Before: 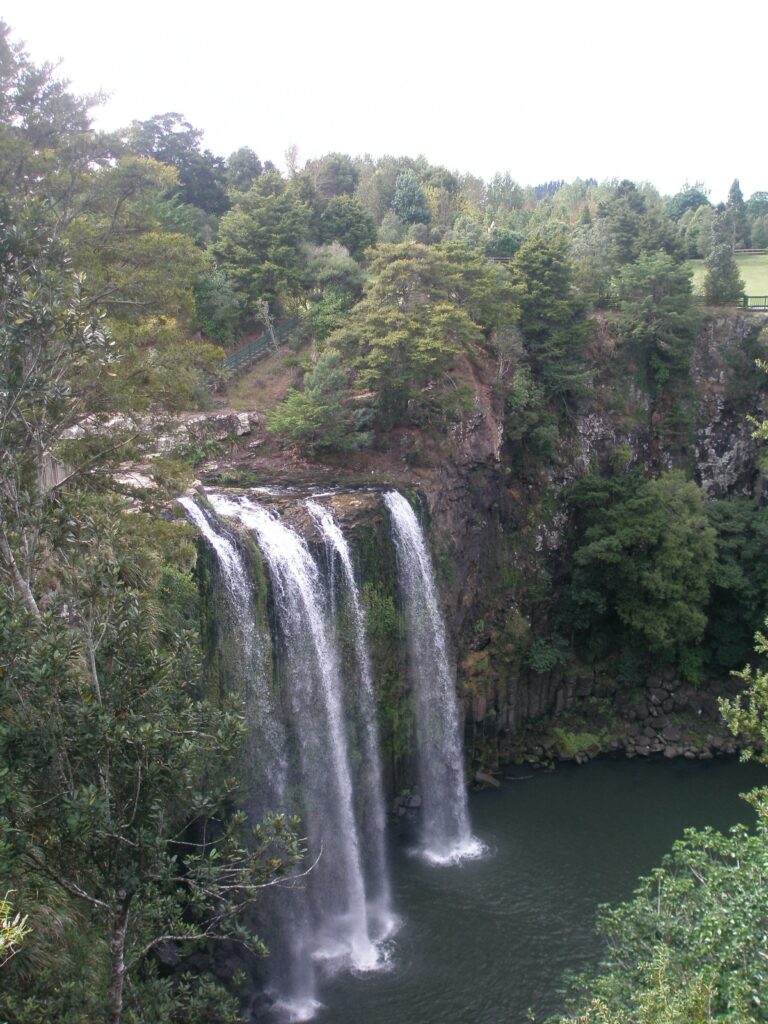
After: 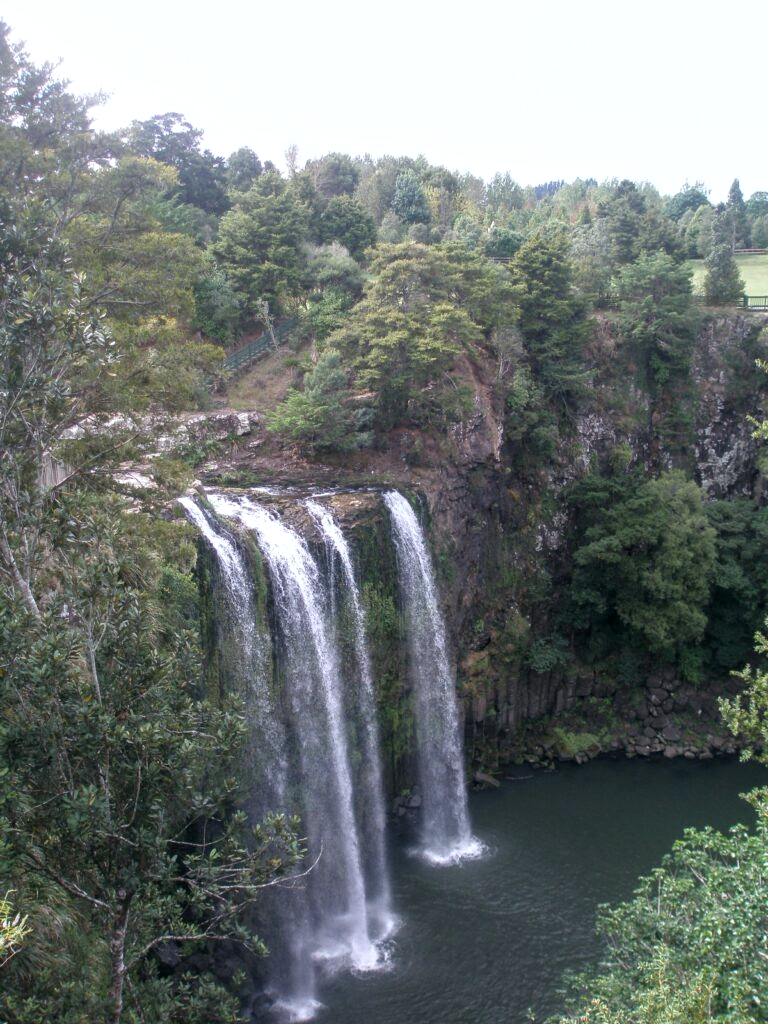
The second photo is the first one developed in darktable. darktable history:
local contrast: on, module defaults
haze removal: adaptive false
color calibration: x 0.355, y 0.369, temperature 4734.53 K
